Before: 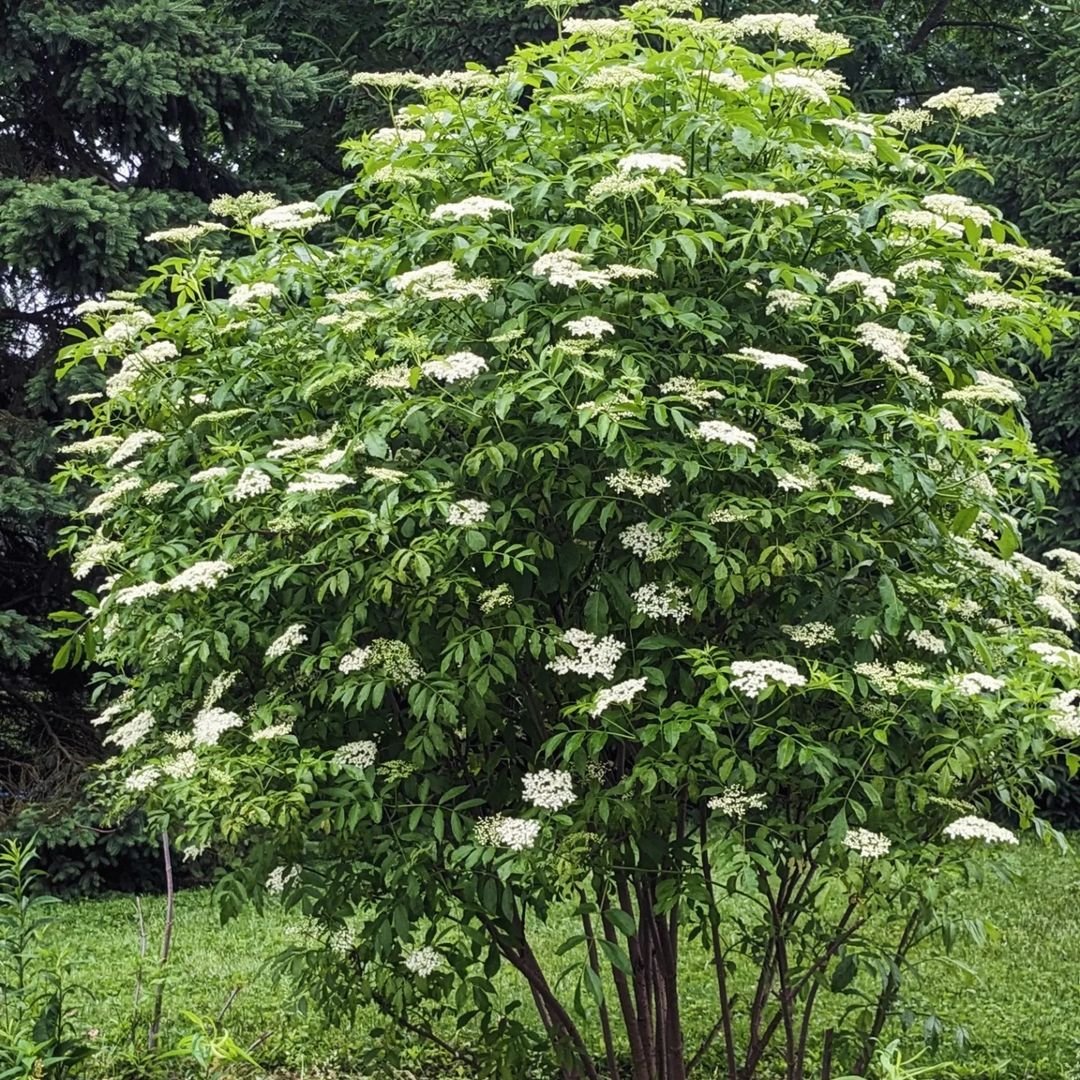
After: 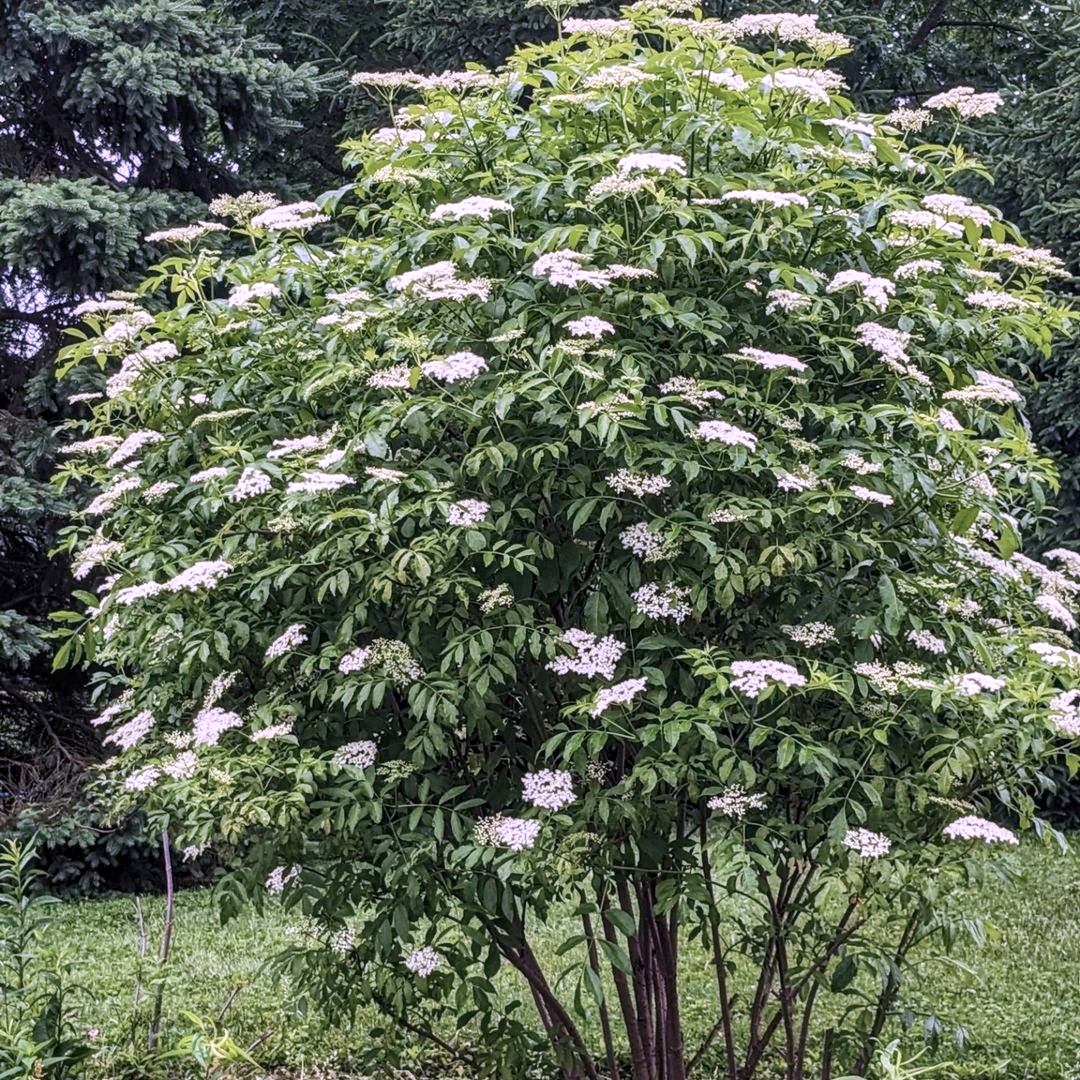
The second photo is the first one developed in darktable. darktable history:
local contrast: on, module defaults
shadows and highlights: soften with gaussian
color correction: highlights a* 15.05, highlights b* -24.52
